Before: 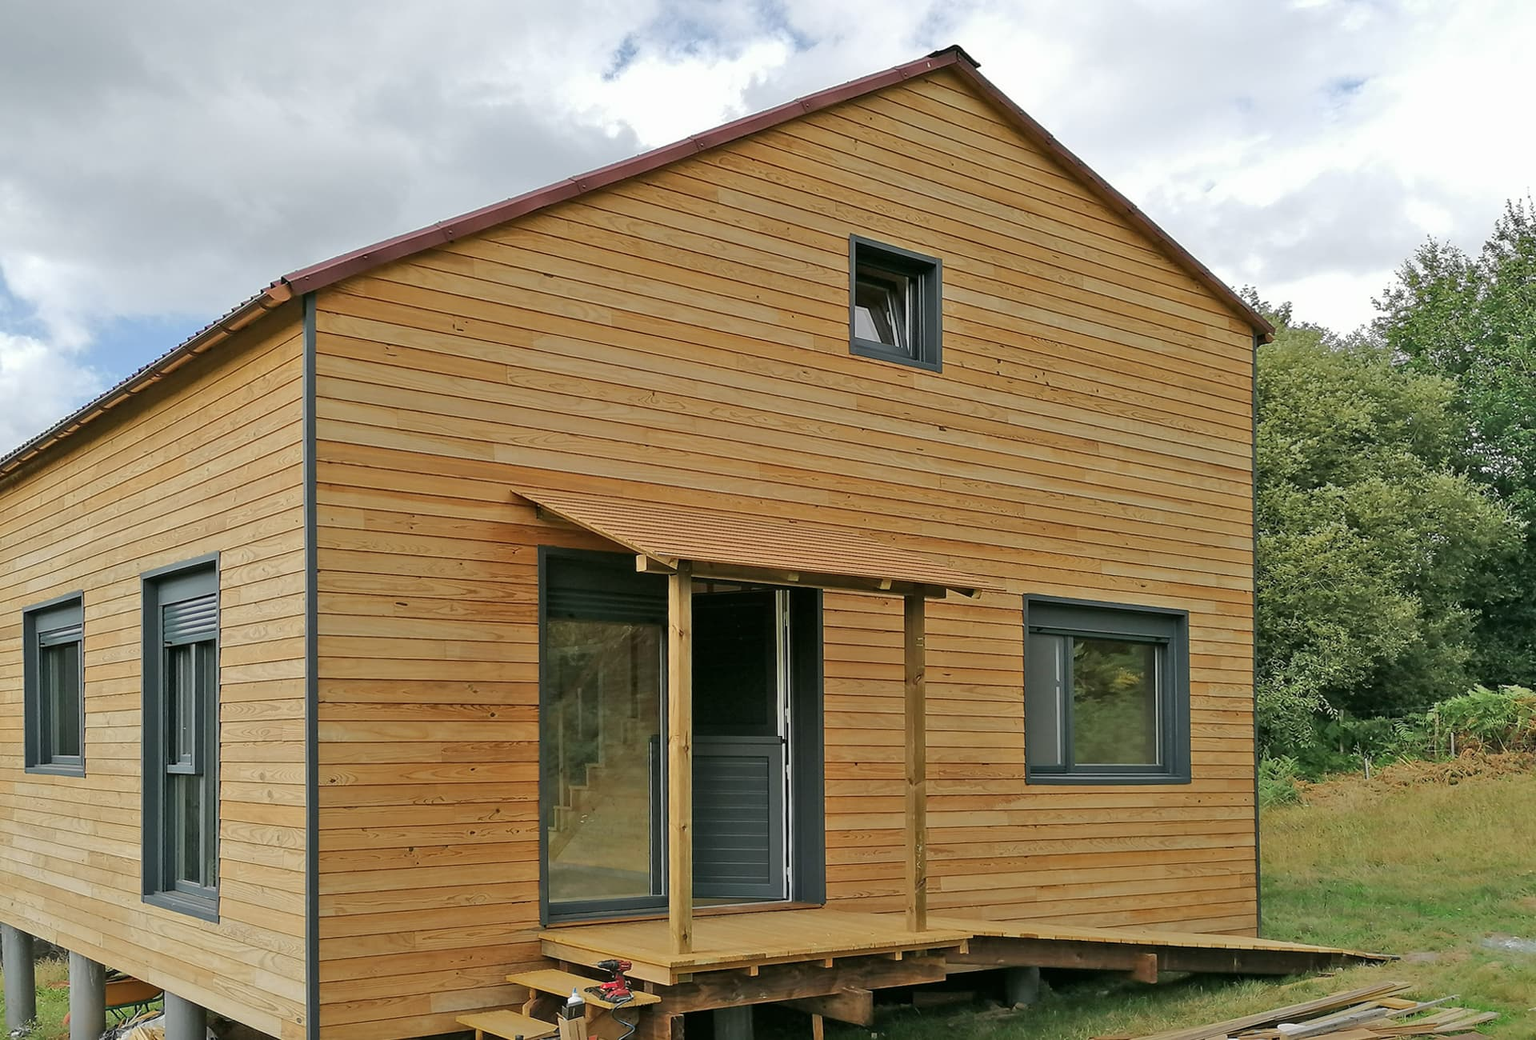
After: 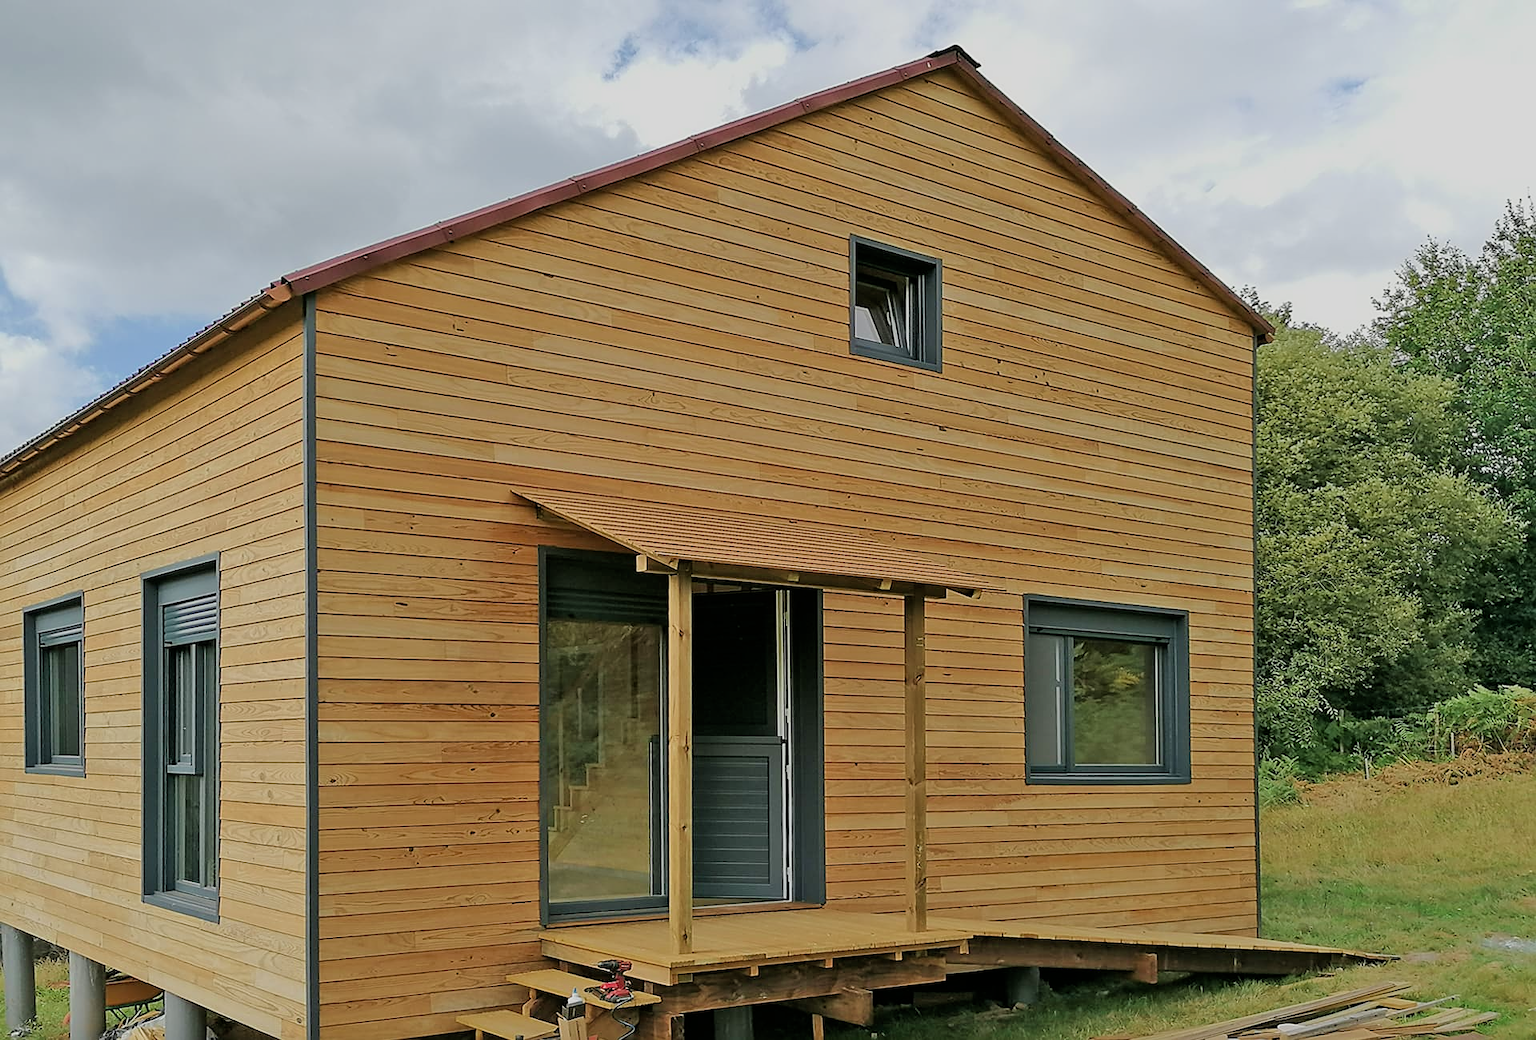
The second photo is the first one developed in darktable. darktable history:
filmic rgb: hardness 4.17, contrast 0.921
tone equalizer: on, module defaults
sharpen: on, module defaults
velvia: on, module defaults
